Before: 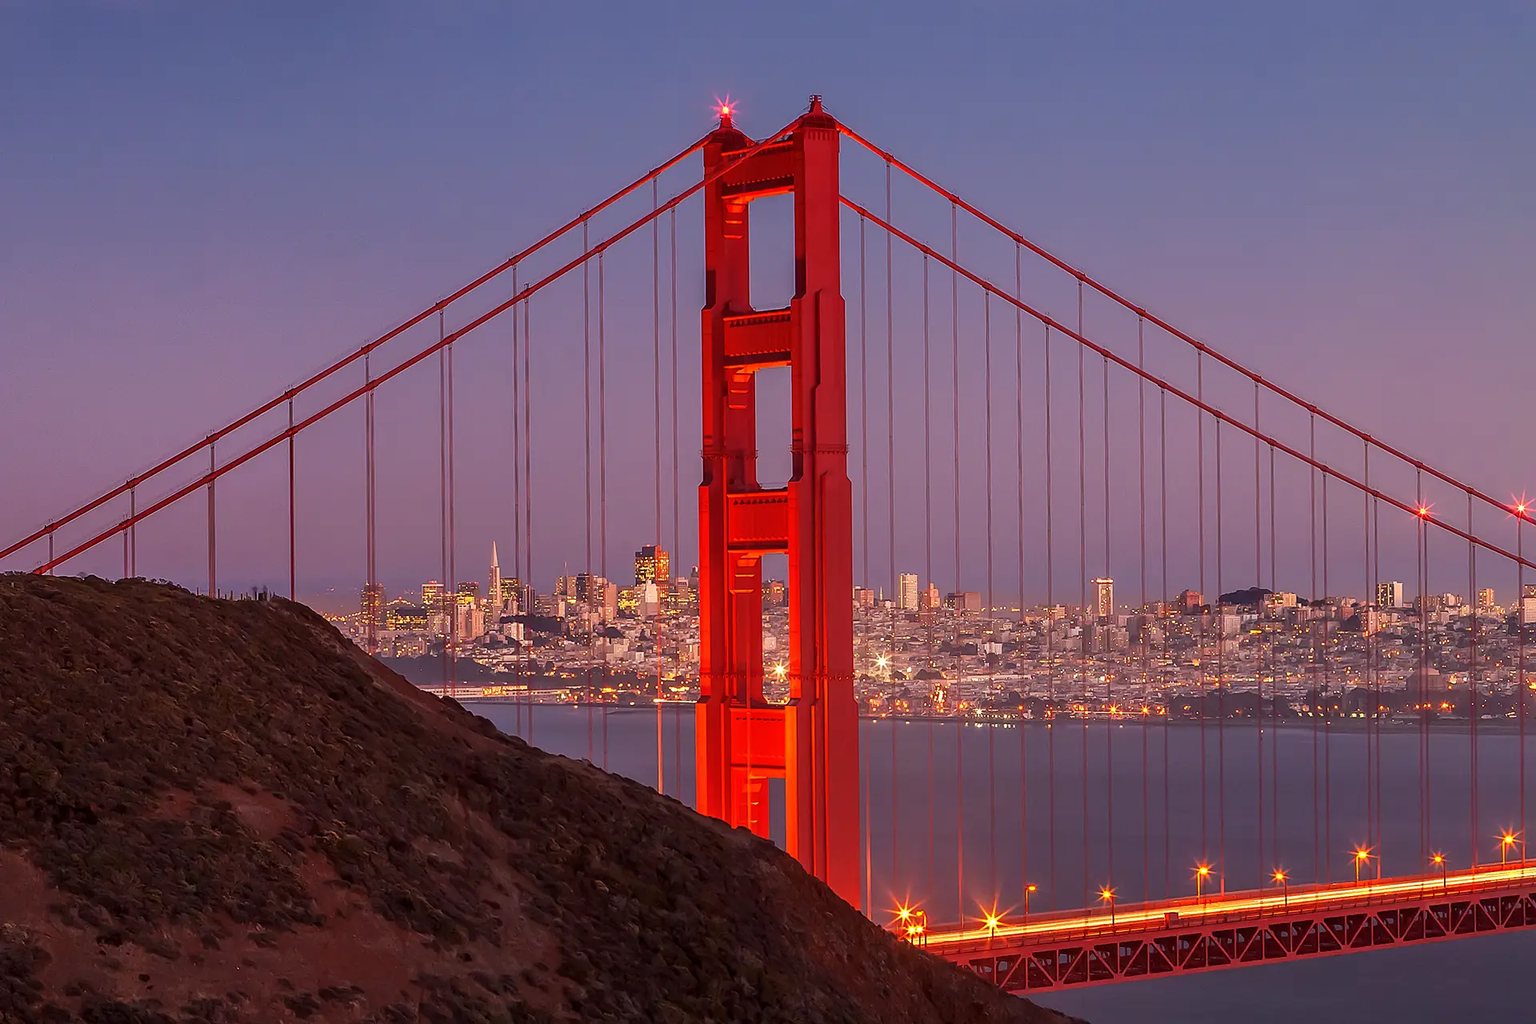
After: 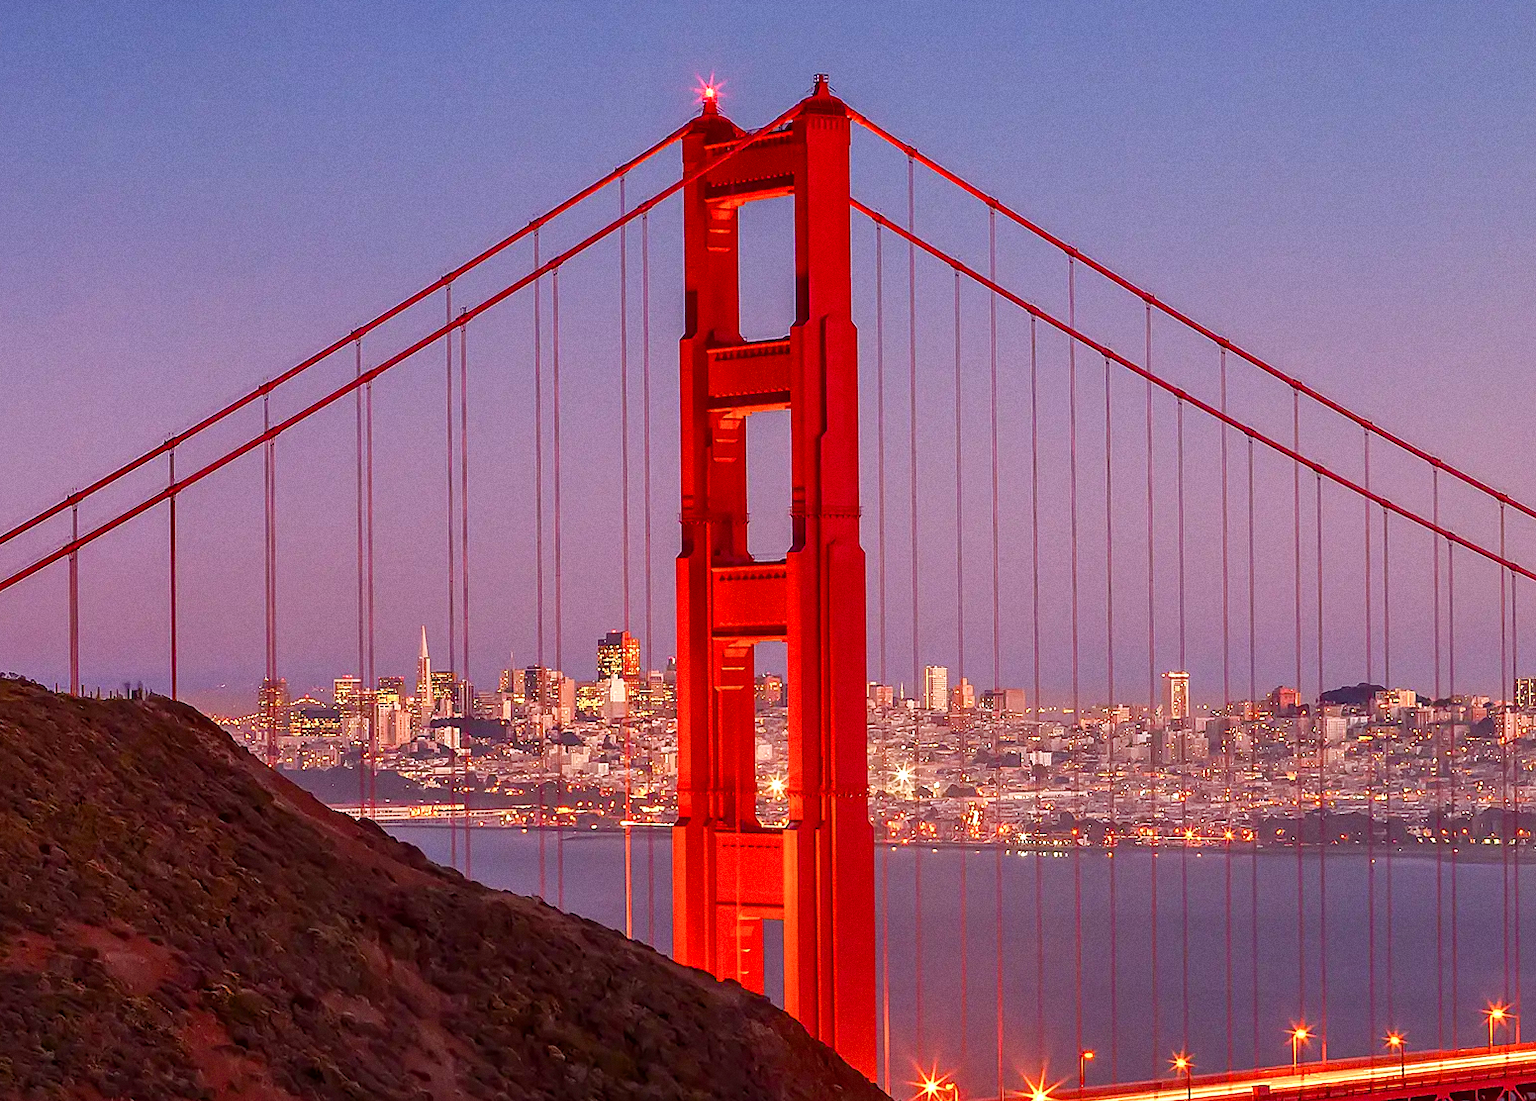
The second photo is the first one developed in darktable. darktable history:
grain: coarseness 0.47 ISO
color balance rgb: perceptual saturation grading › global saturation 20%, perceptual saturation grading › highlights -50%, perceptual saturation grading › shadows 30%, perceptual brilliance grading › global brilliance 10%, perceptual brilliance grading › shadows 15%
crop: left 9.929%, top 3.475%, right 9.188%, bottom 9.529%
